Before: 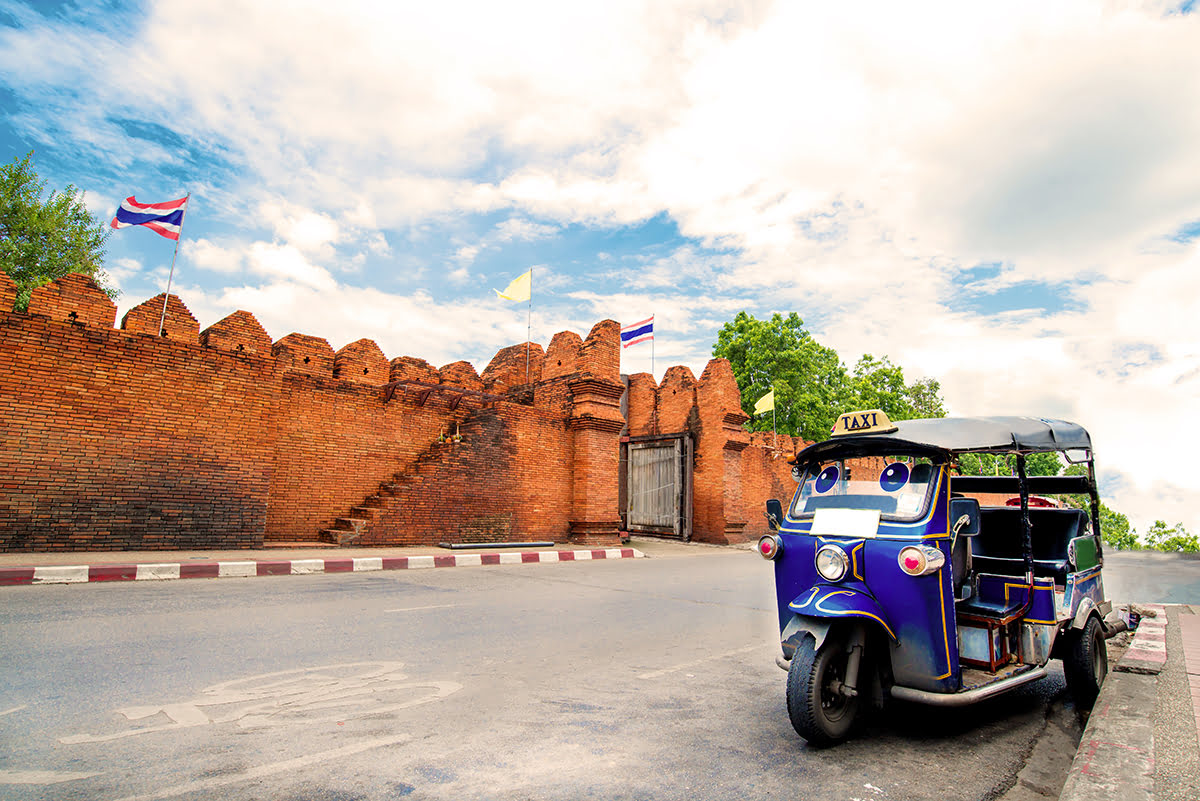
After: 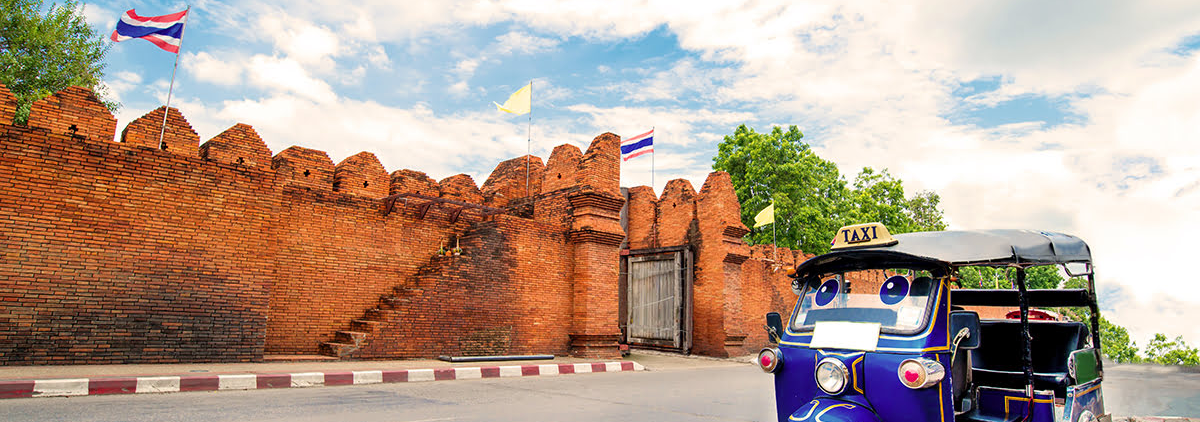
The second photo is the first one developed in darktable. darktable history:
crop and rotate: top 23.4%, bottom 23.811%
